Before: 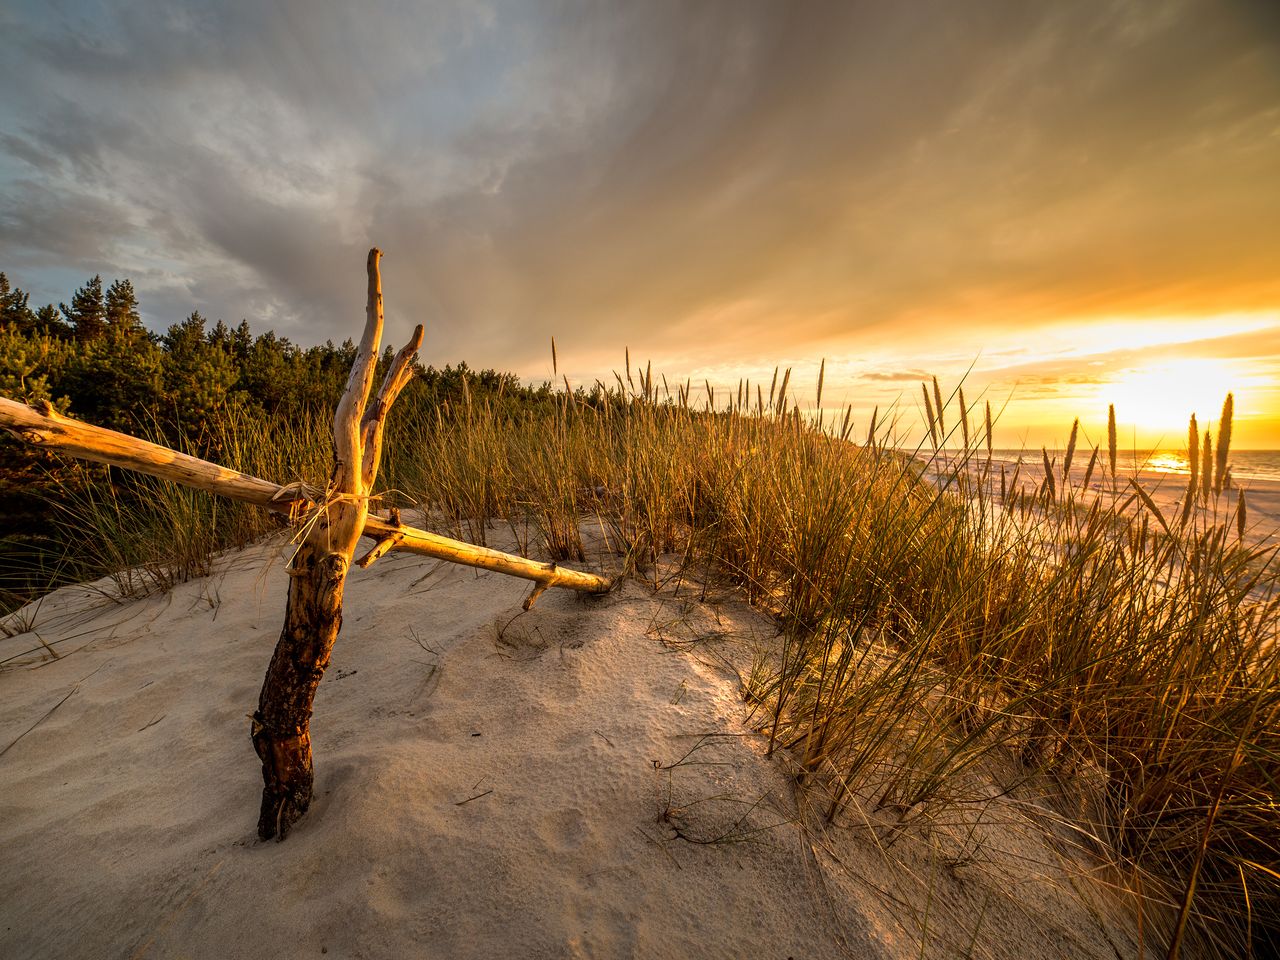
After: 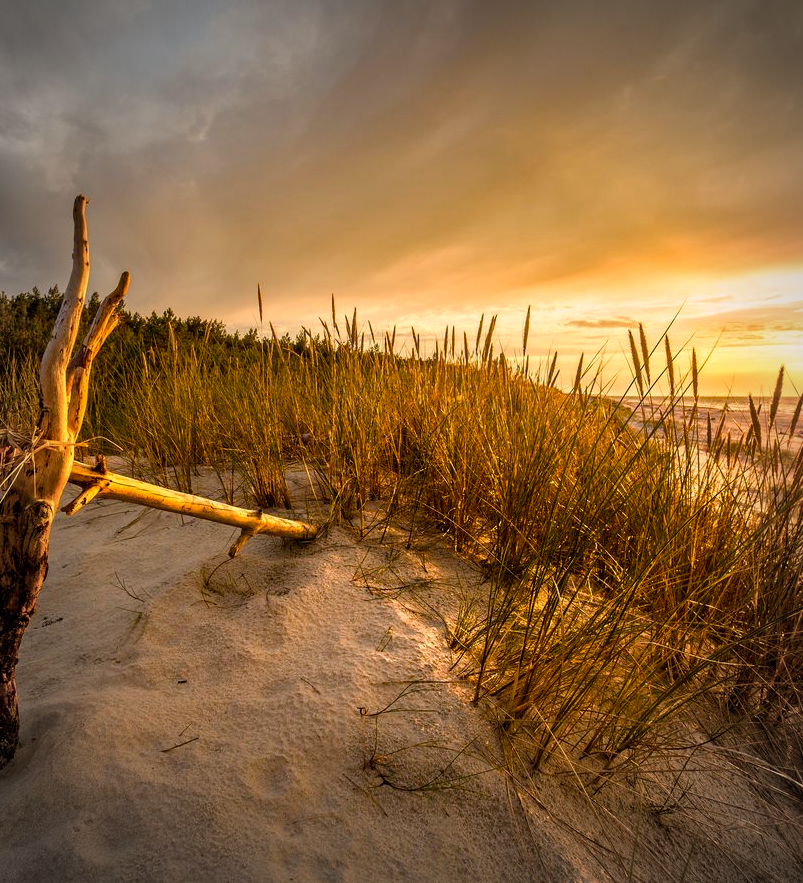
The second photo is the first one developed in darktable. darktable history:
crop and rotate: left 22.972%, top 5.625%, right 14.252%, bottom 2.318%
vignetting: automatic ratio true
color balance rgb: highlights gain › chroma 2.013%, highlights gain › hue 63.26°, perceptual saturation grading › global saturation 20%, perceptual saturation grading › highlights -25.157%, perceptual saturation grading › shadows 24.976%, global vibrance 18.27%
